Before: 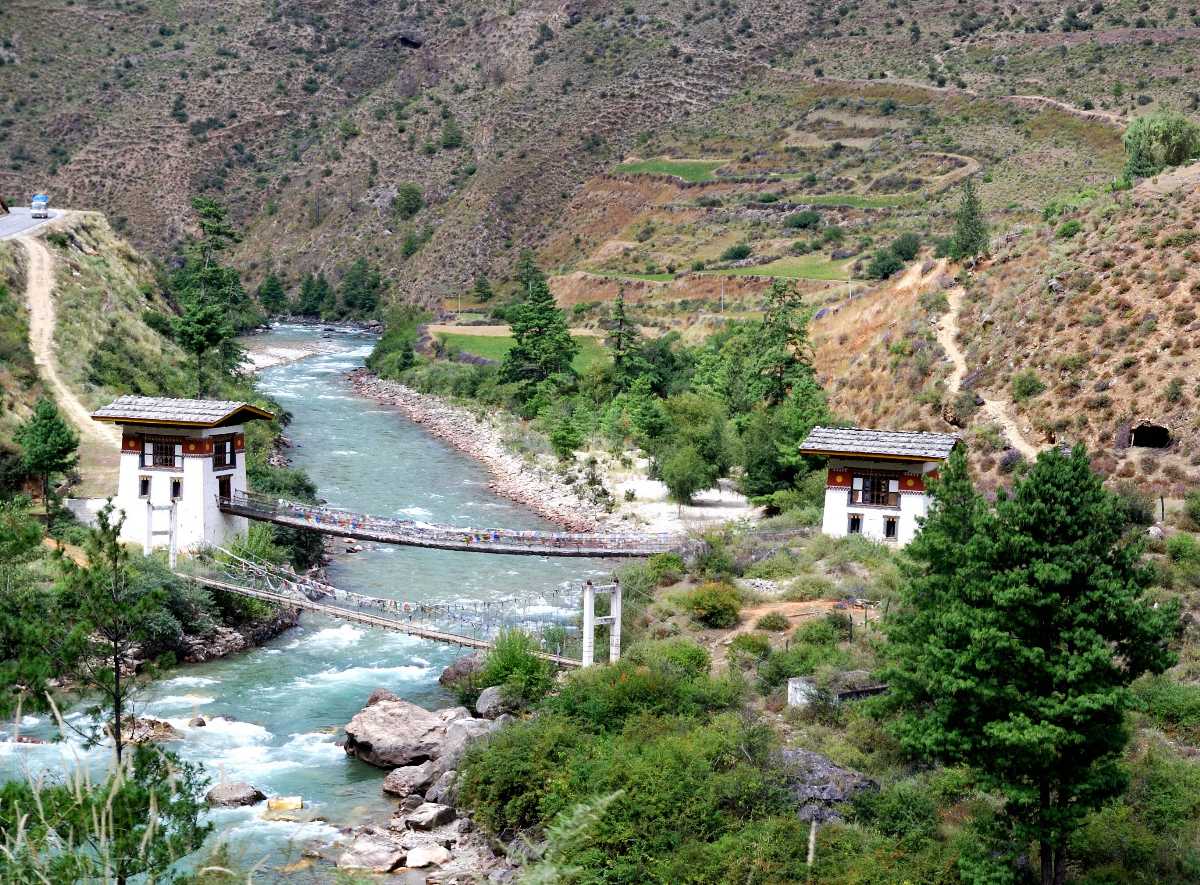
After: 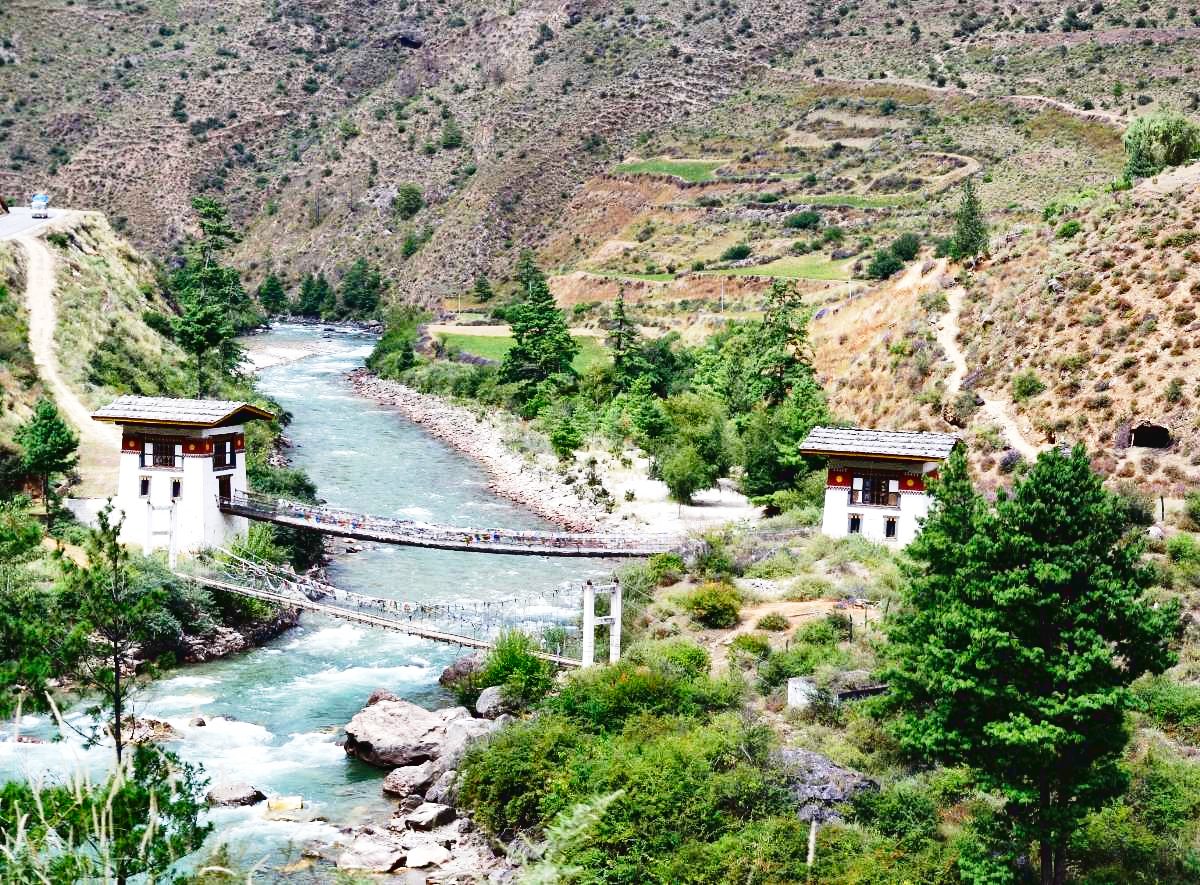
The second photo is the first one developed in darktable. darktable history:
shadows and highlights: radius 100.41, shadows 50.55, highlights -64.36, highlights color adjustment 49.82%, soften with gaussian
base curve: curves: ch0 [(0, 0) (0.028, 0.03) (0.121, 0.232) (0.46, 0.748) (0.859, 0.968) (1, 1)], preserve colors none
tone curve: curves: ch0 [(0, 0.032) (0.181, 0.152) (0.751, 0.762) (1, 1)], color space Lab, linked channels, preserve colors none
